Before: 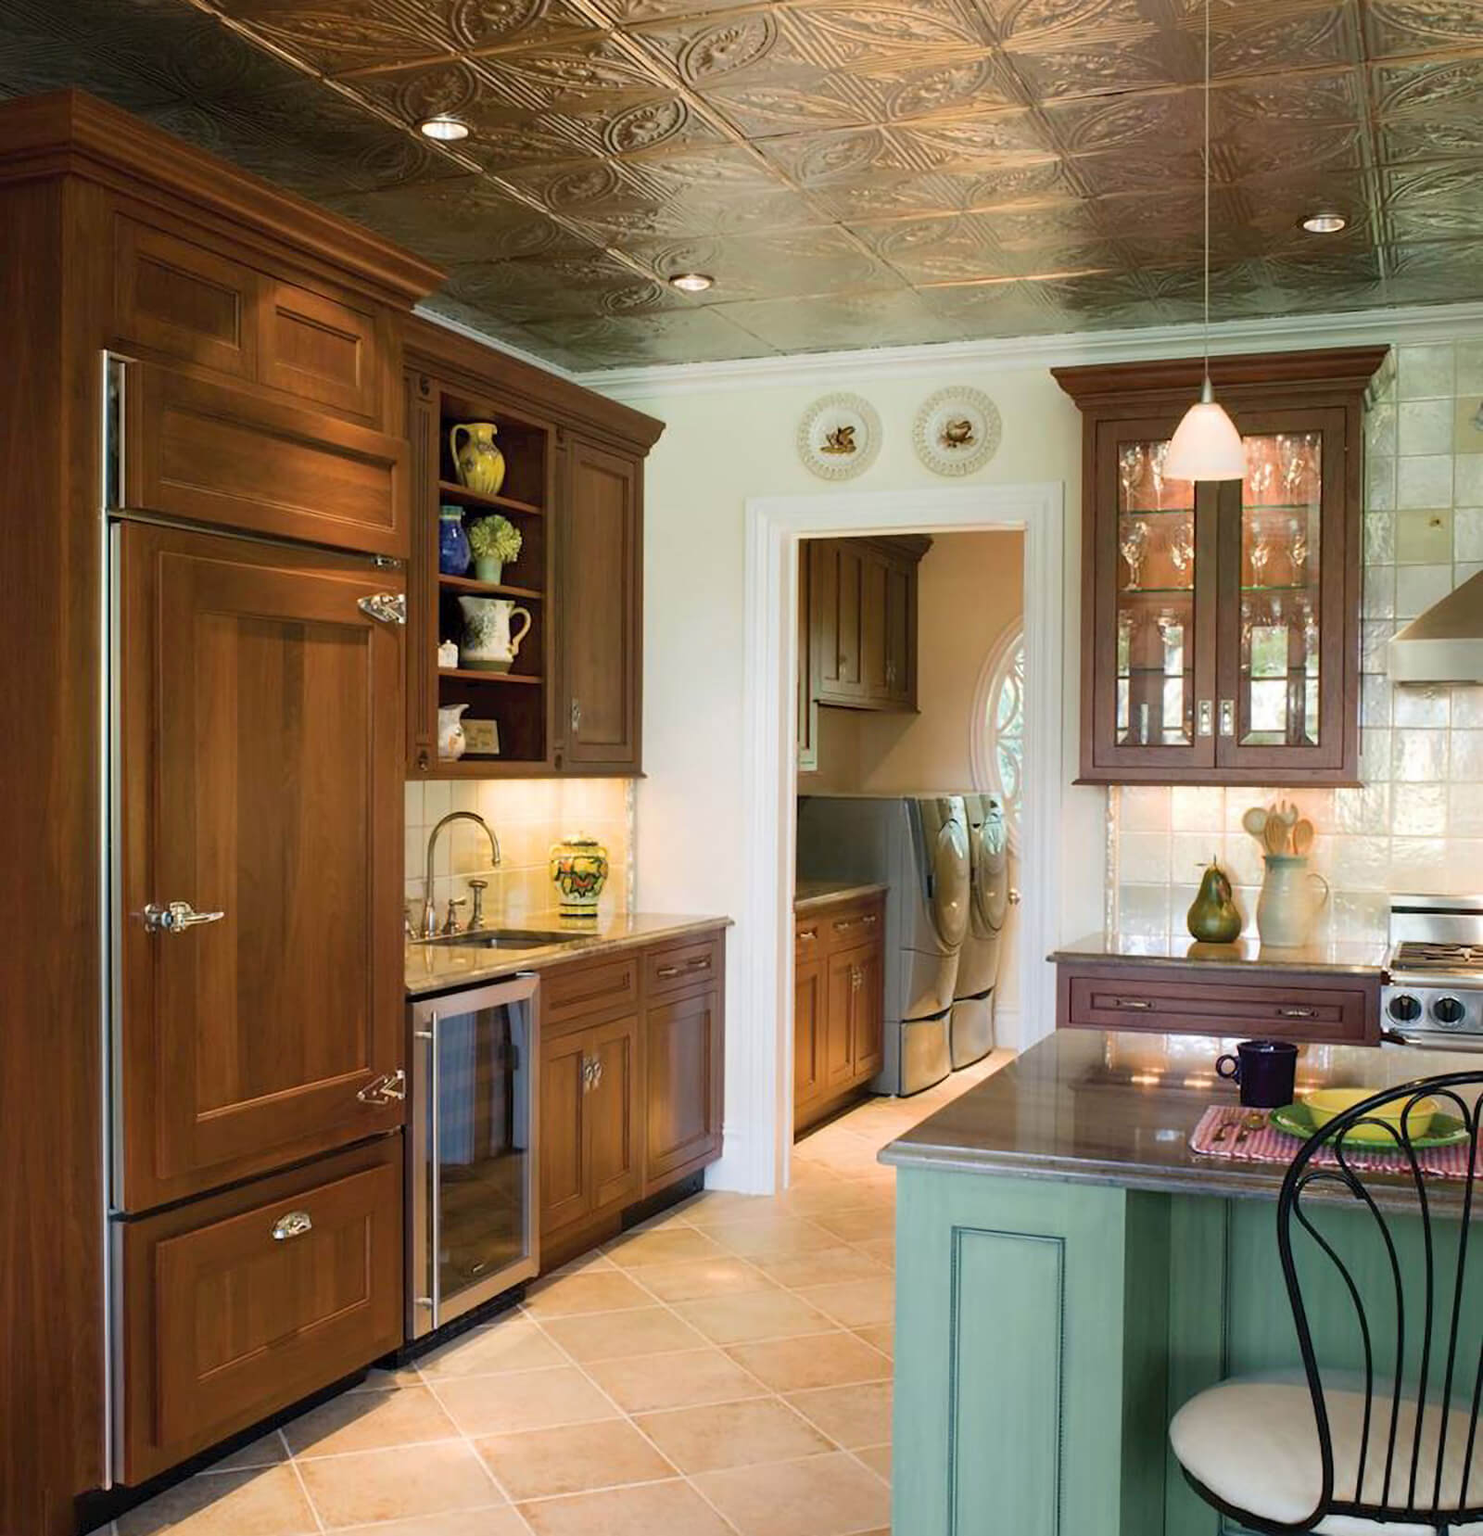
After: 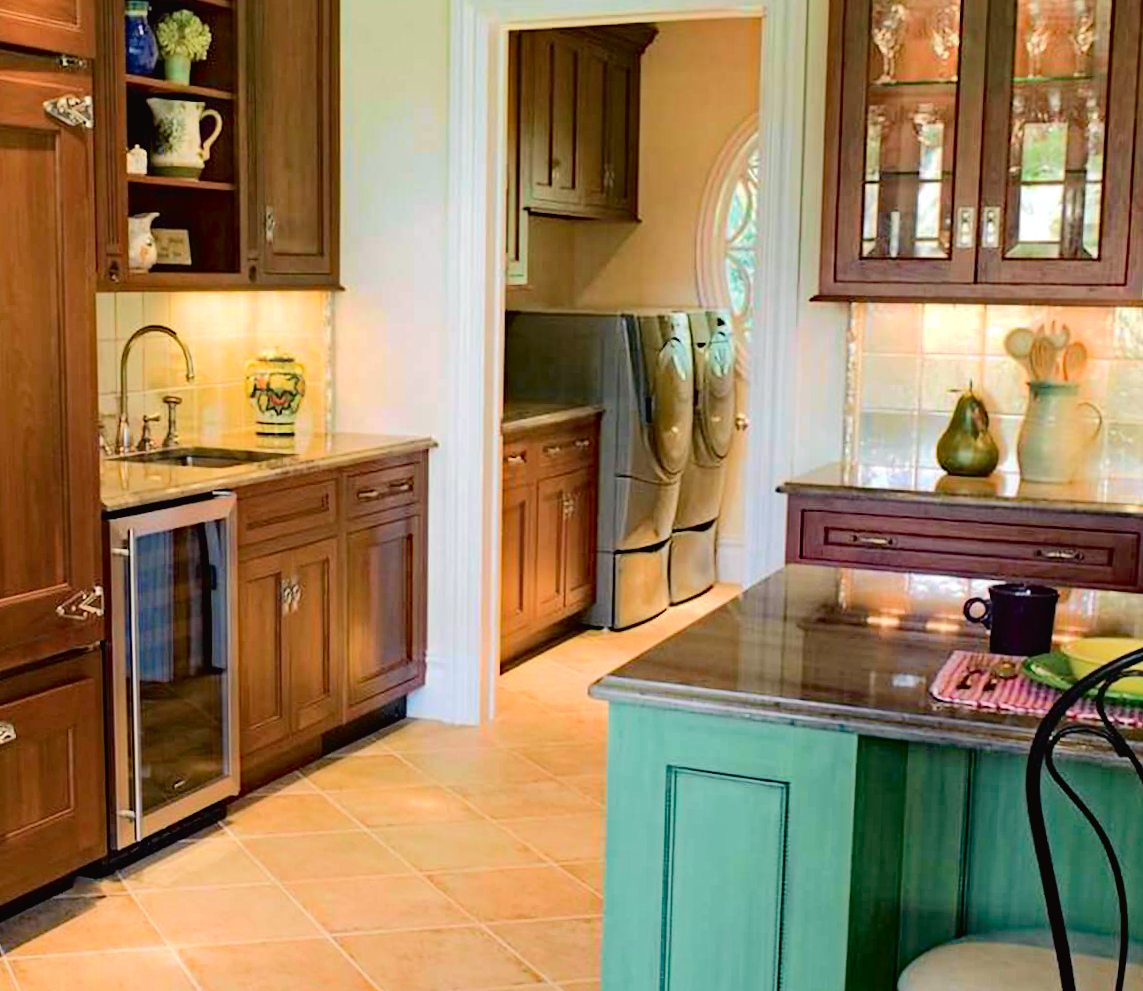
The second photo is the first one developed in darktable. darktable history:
crop and rotate: left 17.299%, top 35.115%, right 7.015%, bottom 1.024%
haze removal: strength 0.53, distance 0.925, compatibility mode true, adaptive false
rotate and perspective: rotation 0.062°, lens shift (vertical) 0.115, lens shift (horizontal) -0.133, crop left 0.047, crop right 0.94, crop top 0.061, crop bottom 0.94
tone curve: curves: ch0 [(0, 0.019) (0.066, 0.043) (0.189, 0.182) (0.359, 0.417) (0.485, 0.576) (0.656, 0.734) (0.851, 0.861) (0.997, 0.959)]; ch1 [(0, 0) (0.179, 0.123) (0.381, 0.36) (0.425, 0.41) (0.474, 0.472) (0.499, 0.501) (0.514, 0.517) (0.571, 0.584) (0.649, 0.677) (0.812, 0.856) (1, 1)]; ch2 [(0, 0) (0.246, 0.214) (0.421, 0.427) (0.459, 0.484) (0.5, 0.504) (0.518, 0.523) (0.529, 0.544) (0.56, 0.581) (0.617, 0.631) (0.744, 0.734) (0.867, 0.821) (0.993, 0.889)], color space Lab, independent channels, preserve colors none
